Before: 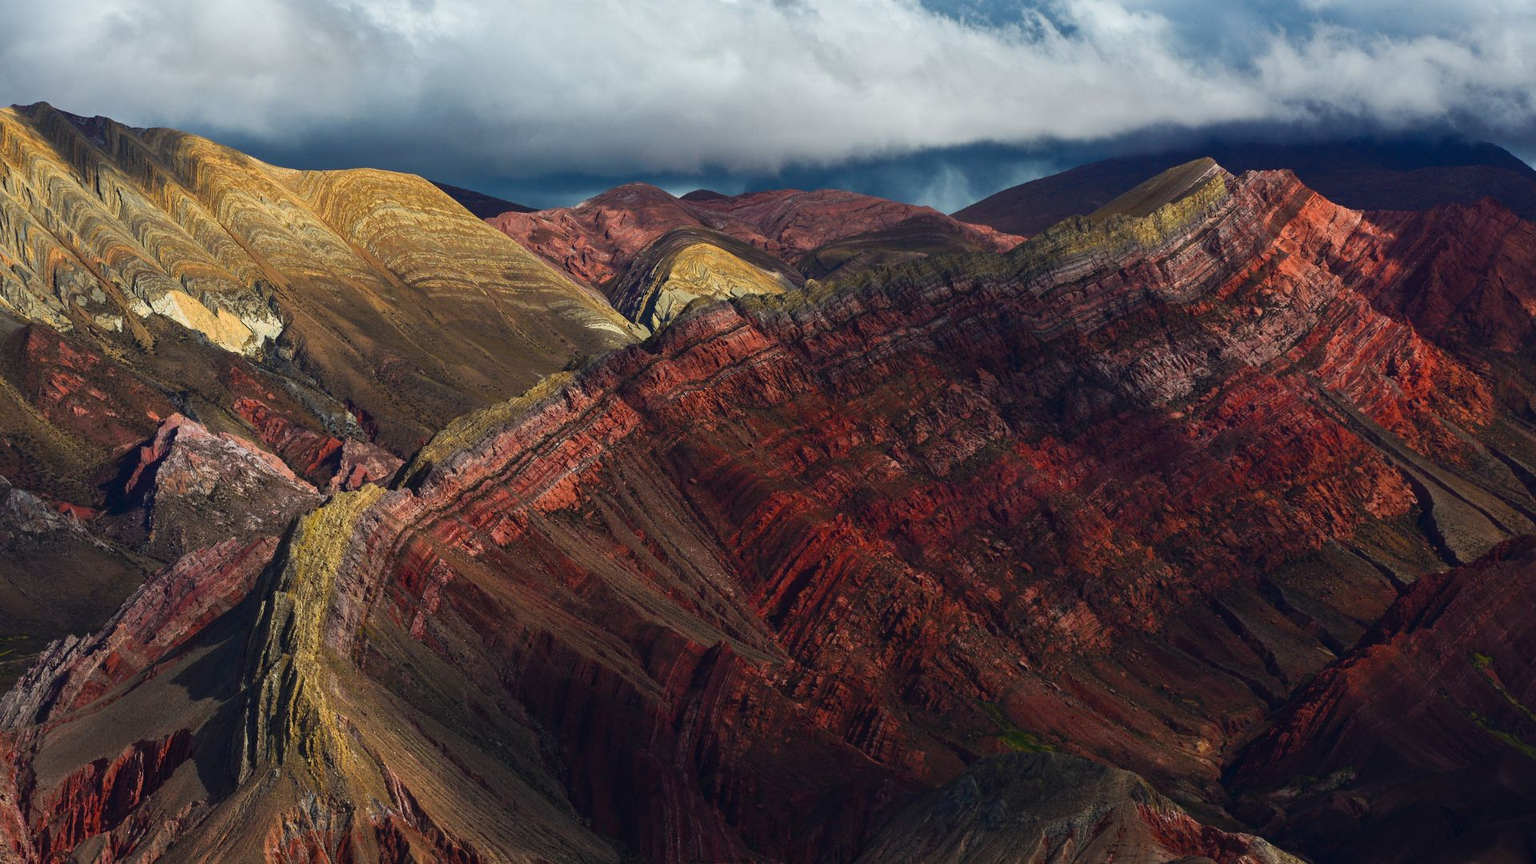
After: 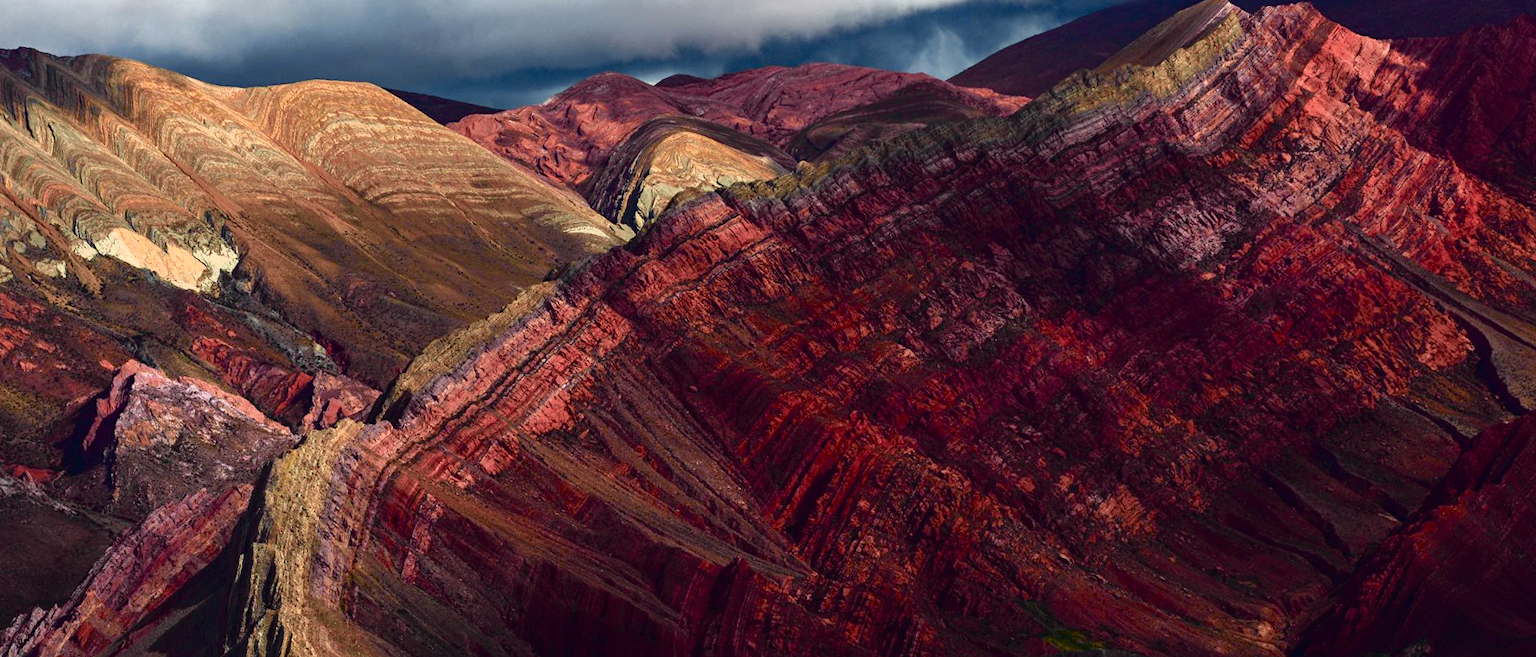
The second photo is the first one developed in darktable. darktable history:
crop and rotate: top 12.5%, bottom 12.5%
rotate and perspective: rotation -4.57°, crop left 0.054, crop right 0.944, crop top 0.087, crop bottom 0.914
tone curve: curves: ch0 [(0, 0) (0.105, 0.068) (0.195, 0.162) (0.283, 0.283) (0.384, 0.404) (0.485, 0.531) (0.638, 0.681) (0.795, 0.879) (1, 0.977)]; ch1 [(0, 0) (0.161, 0.092) (0.35, 0.33) (0.379, 0.401) (0.456, 0.469) (0.498, 0.506) (0.521, 0.549) (0.58, 0.624) (0.635, 0.671) (1, 1)]; ch2 [(0, 0) (0.371, 0.362) (0.437, 0.437) (0.483, 0.484) (0.53, 0.515) (0.56, 0.58) (0.622, 0.606) (1, 1)], color space Lab, independent channels, preserve colors none
haze removal: compatibility mode true, adaptive false
